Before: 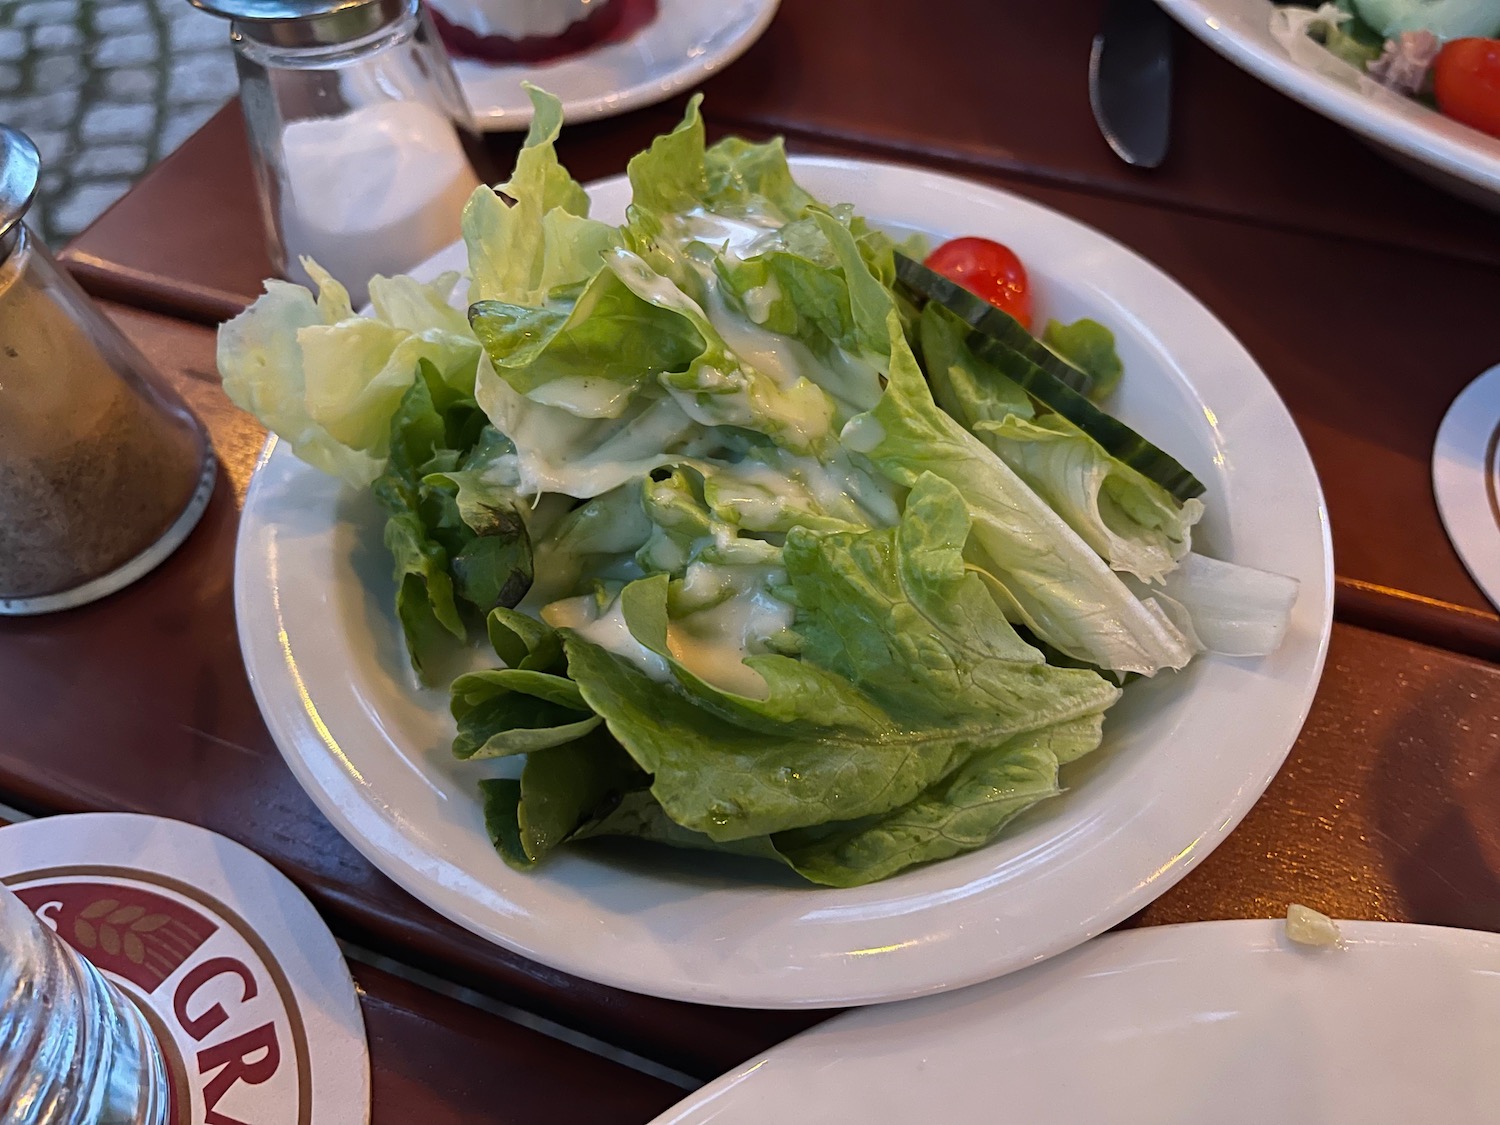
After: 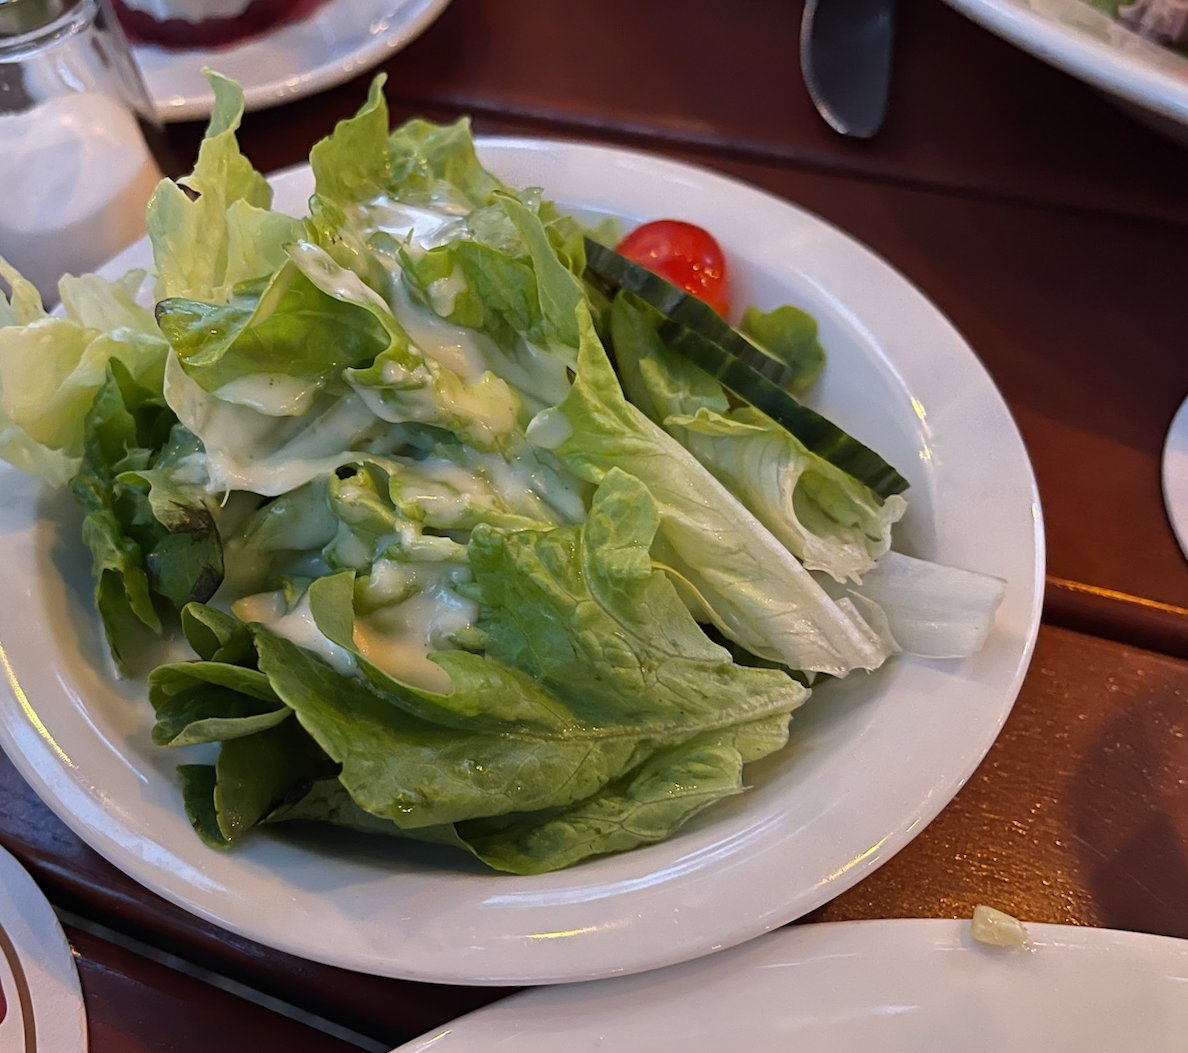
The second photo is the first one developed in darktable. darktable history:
rotate and perspective: rotation 0.062°, lens shift (vertical) 0.115, lens shift (horizontal) -0.133, crop left 0.047, crop right 0.94, crop top 0.061, crop bottom 0.94
crop: left 16.145%
